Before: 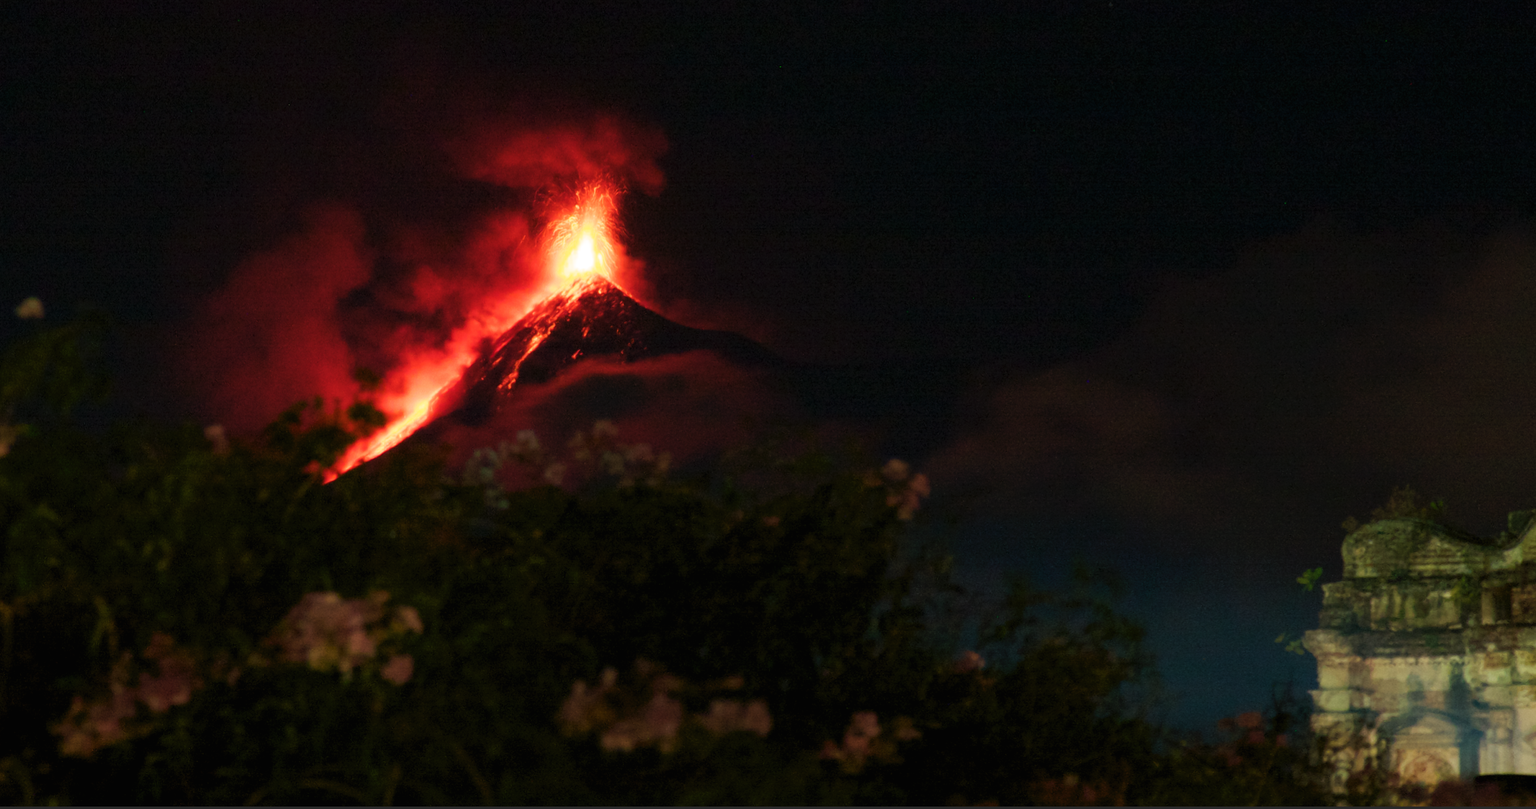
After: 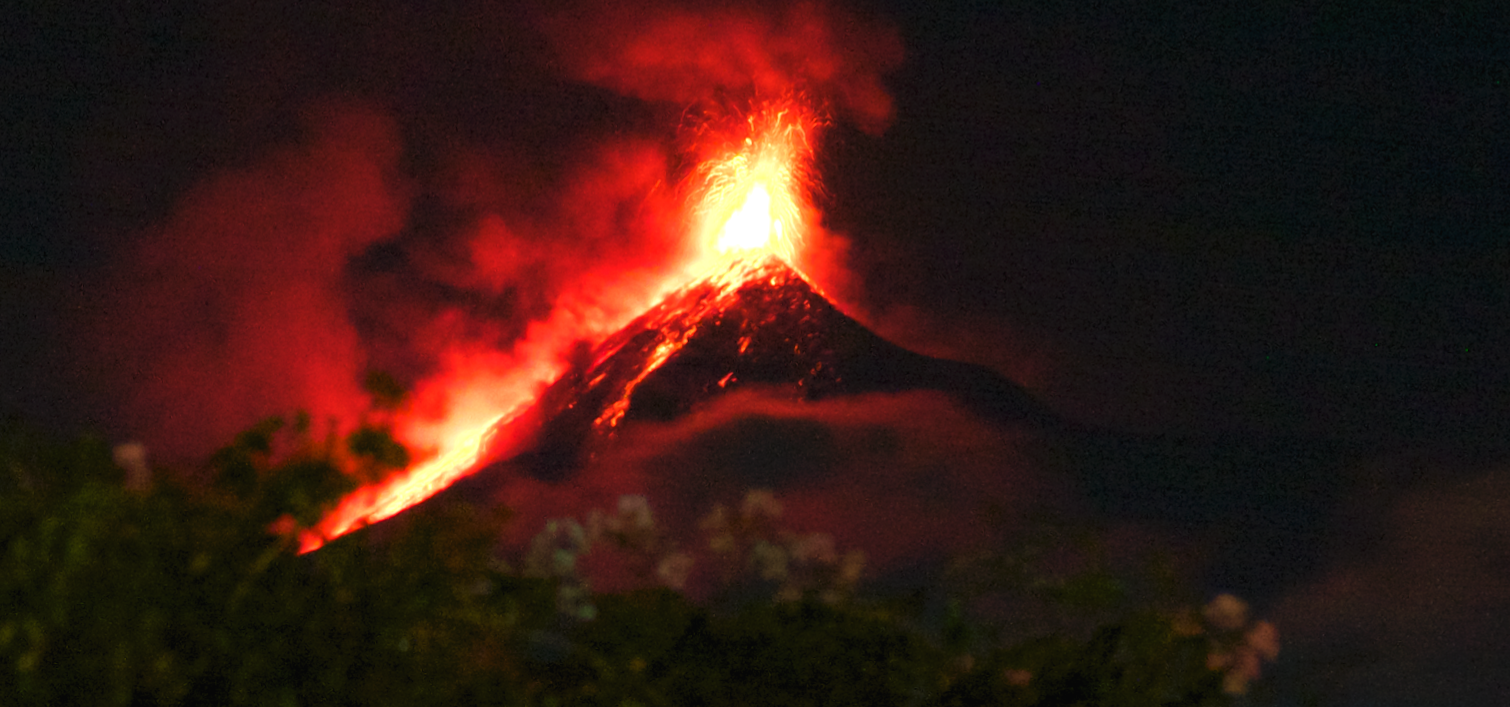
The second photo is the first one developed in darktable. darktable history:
crop and rotate: angle -4.99°, left 2.122%, top 6.945%, right 27.566%, bottom 30.519%
exposure: black level correction 0, exposure 0.7 EV, compensate exposure bias true, compensate highlight preservation false
